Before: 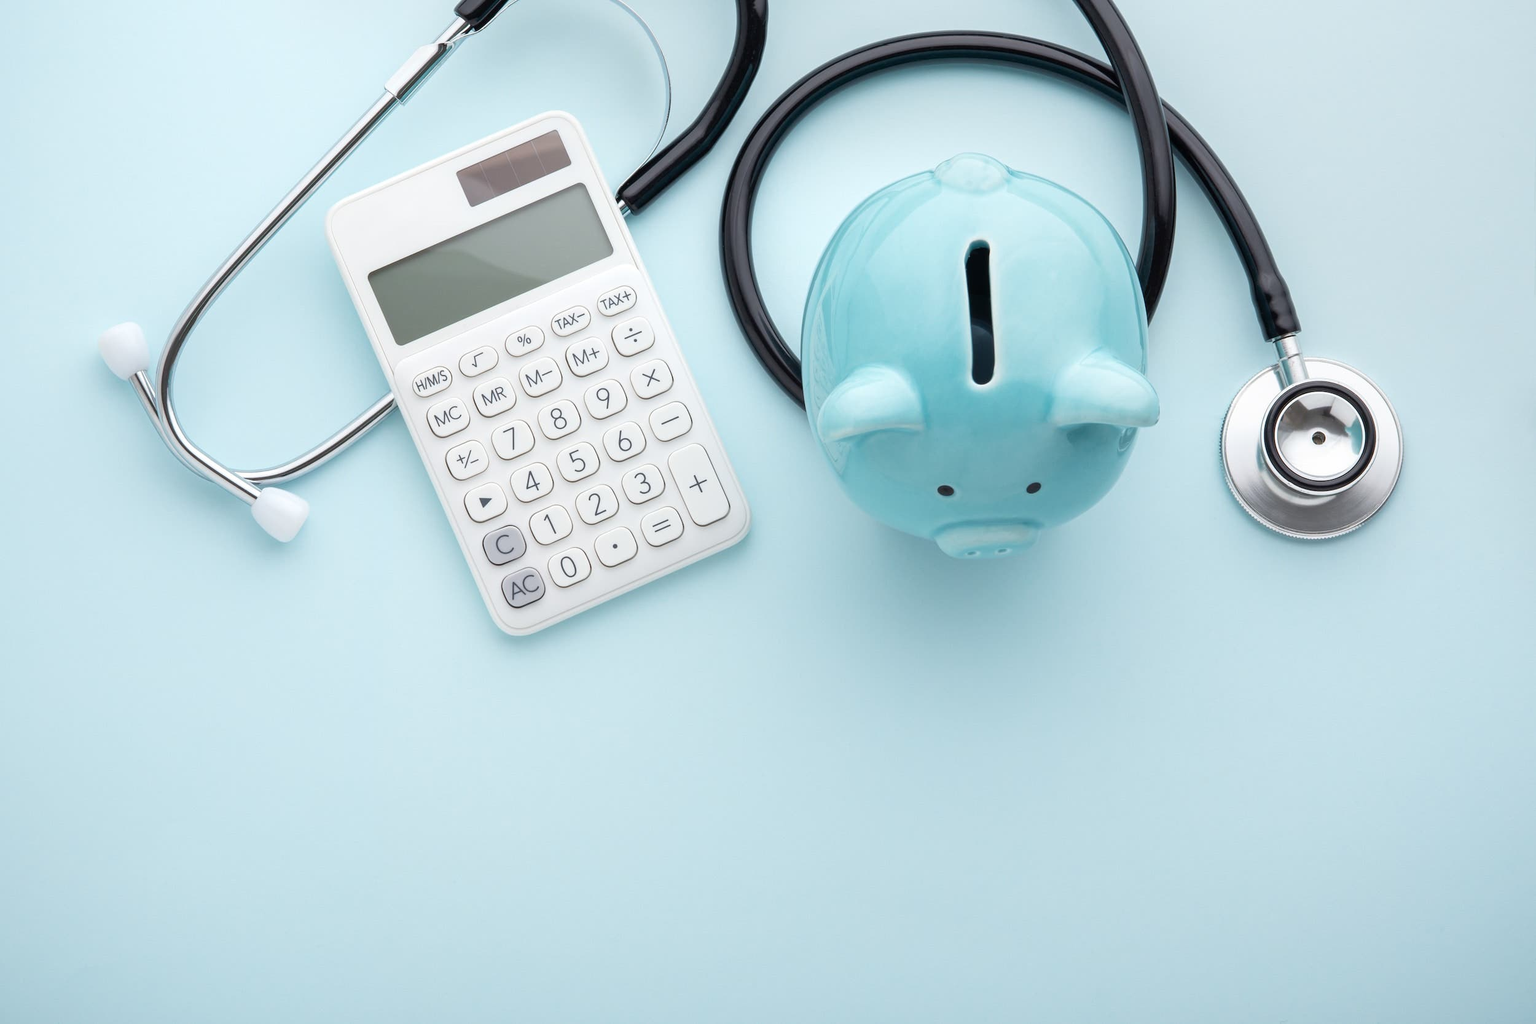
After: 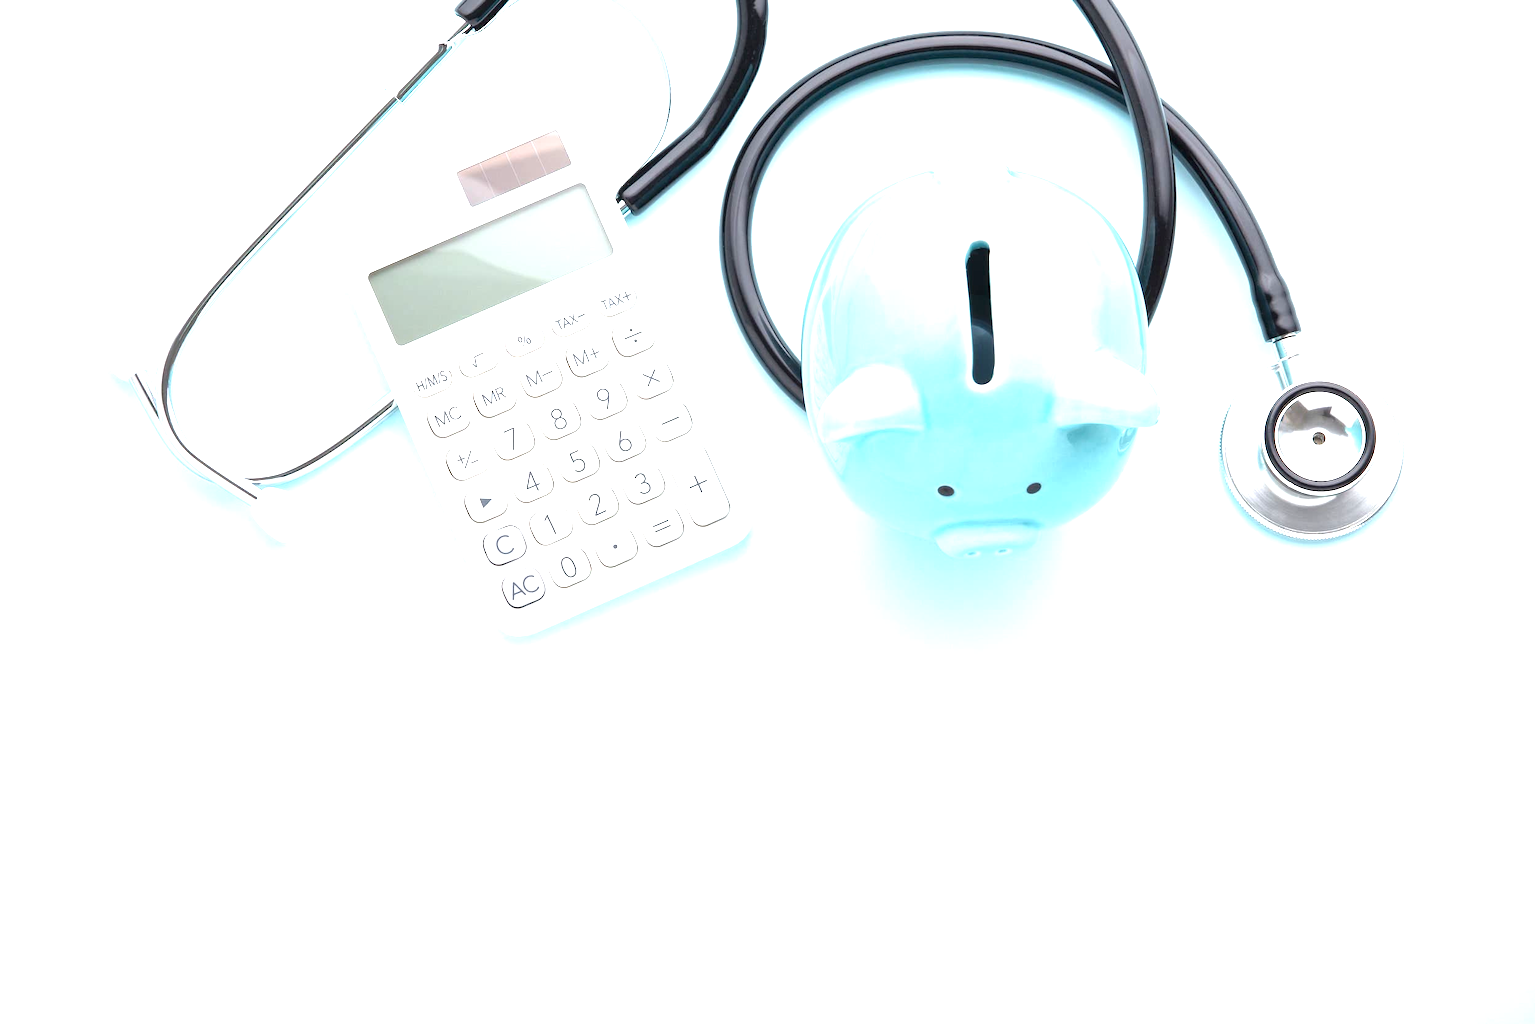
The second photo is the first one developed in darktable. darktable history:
exposure: black level correction 0, exposure 1.497 EV, compensate exposure bias true, compensate highlight preservation false
